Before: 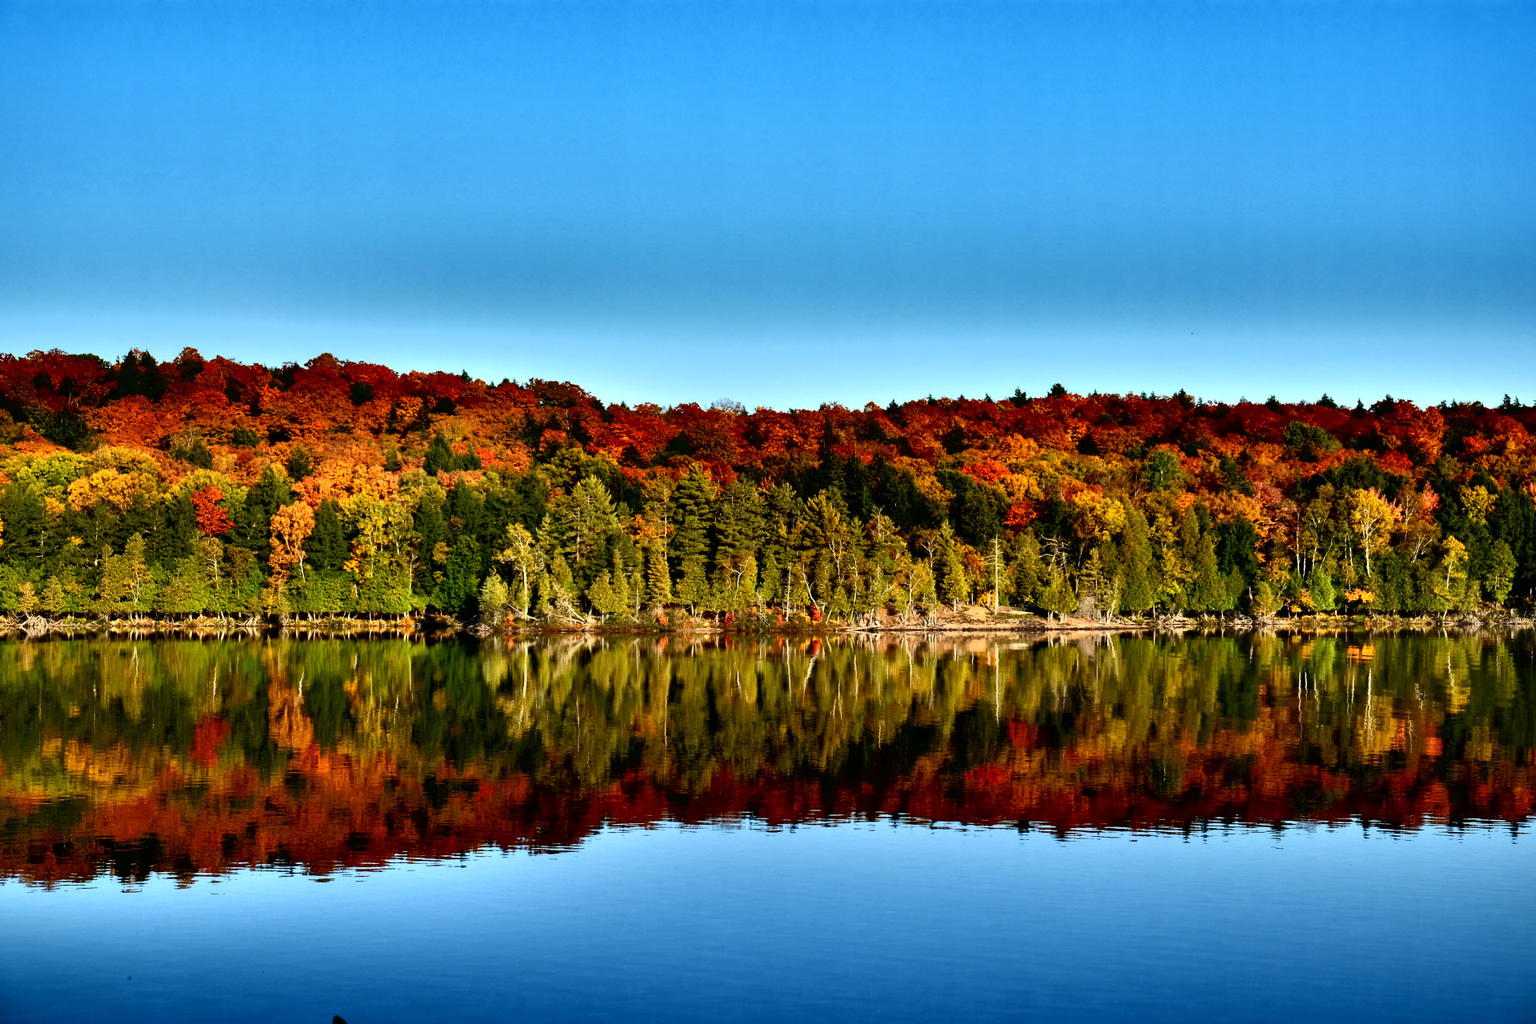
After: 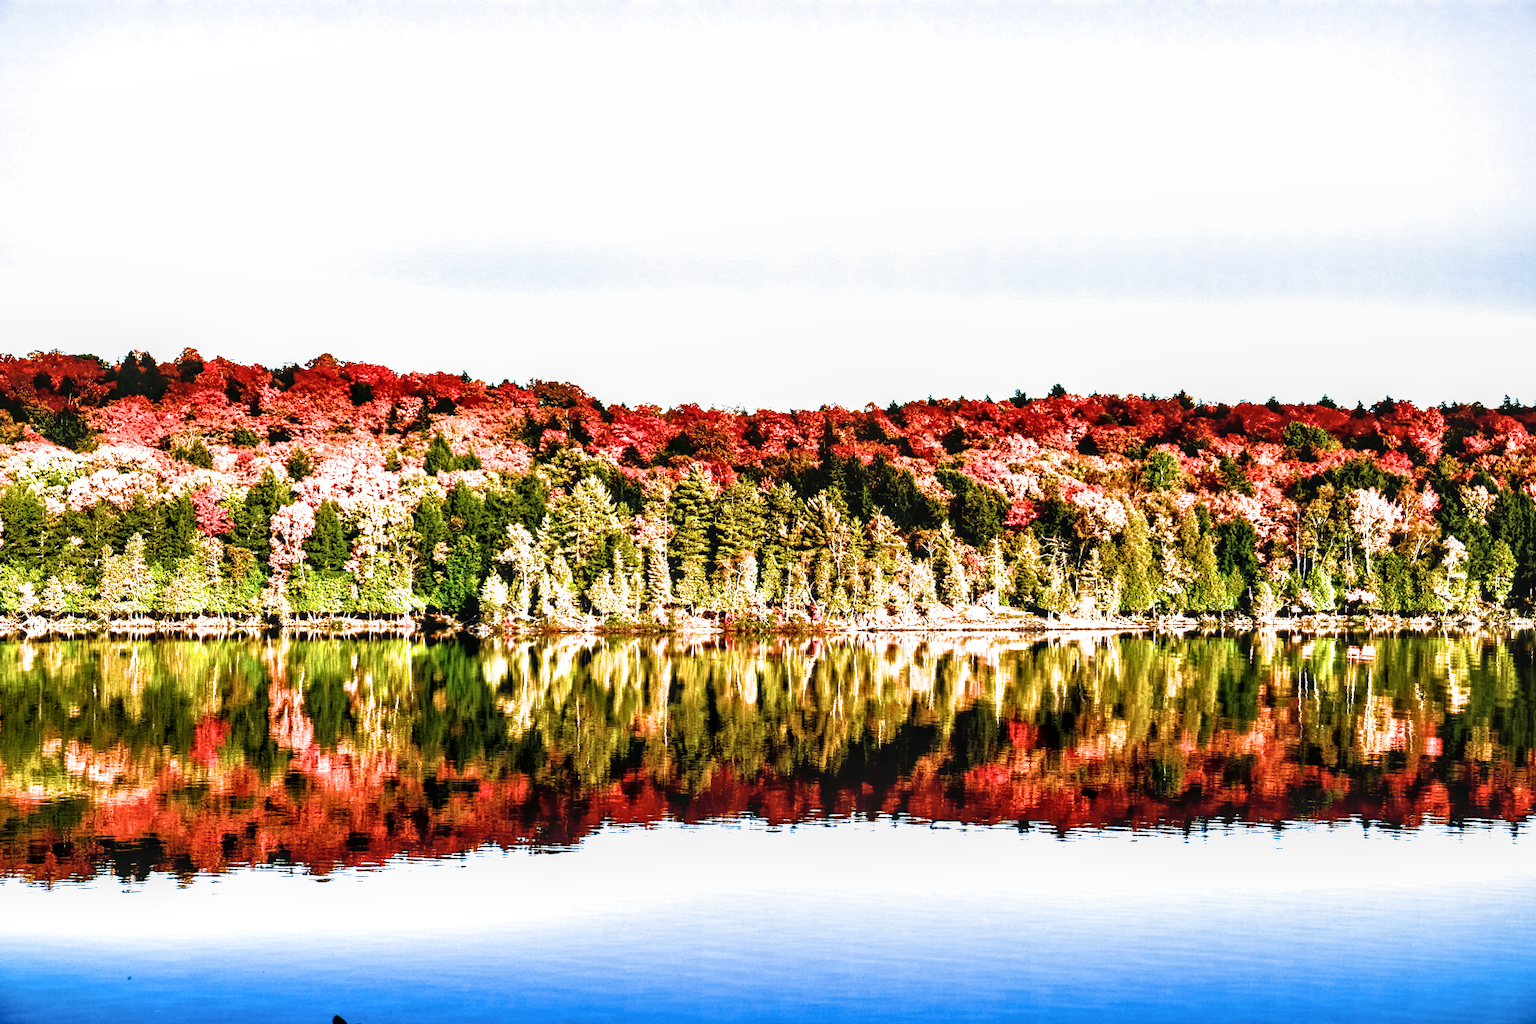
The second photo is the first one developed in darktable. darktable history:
filmic rgb: white relative exposure 2.45 EV, hardness 6.33
local contrast: on, module defaults
exposure: black level correction 0, exposure 1.675 EV, compensate exposure bias true, compensate highlight preservation false
